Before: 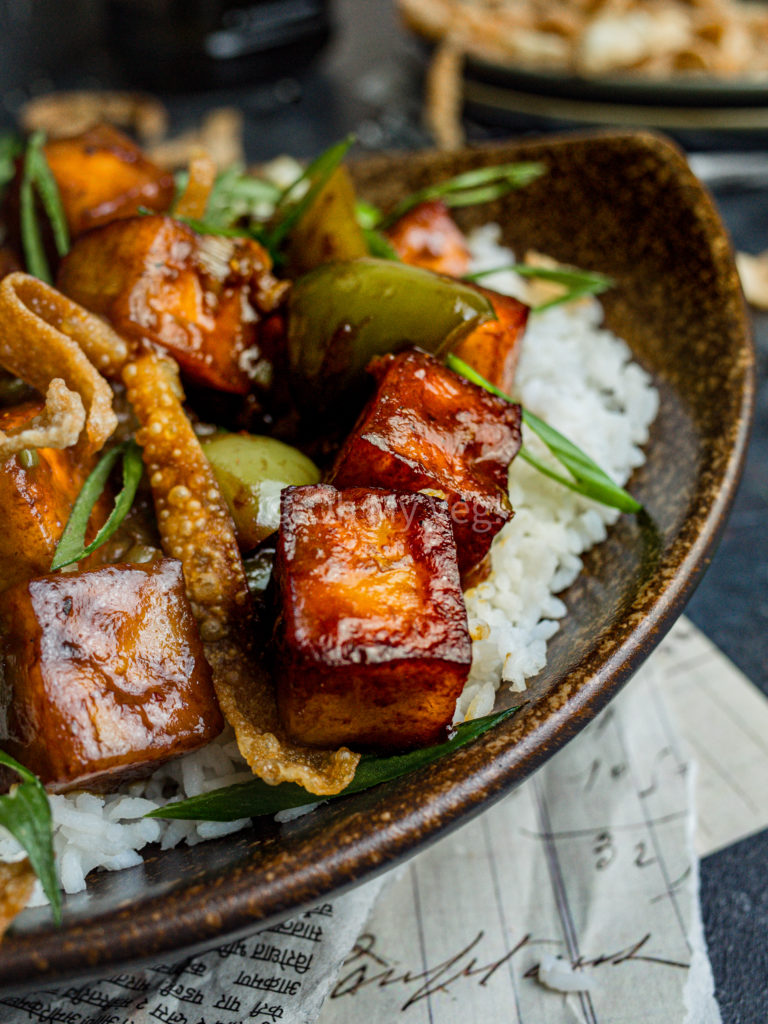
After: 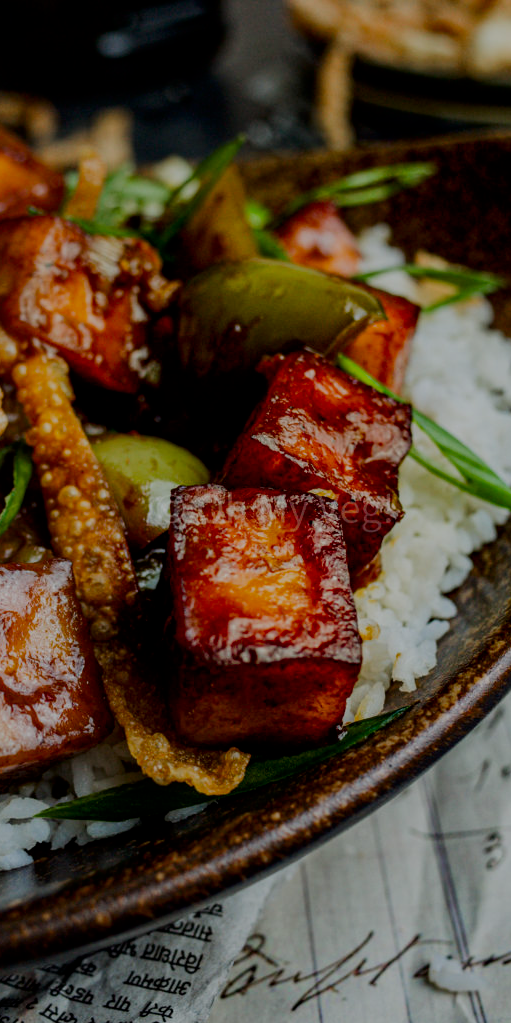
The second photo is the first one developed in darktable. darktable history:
crop and rotate: left 14.436%, right 18.898%
filmic rgb: black relative exposure -7.15 EV, white relative exposure 5.36 EV, hardness 3.02
contrast brightness saturation: brightness -0.2, saturation 0.08
